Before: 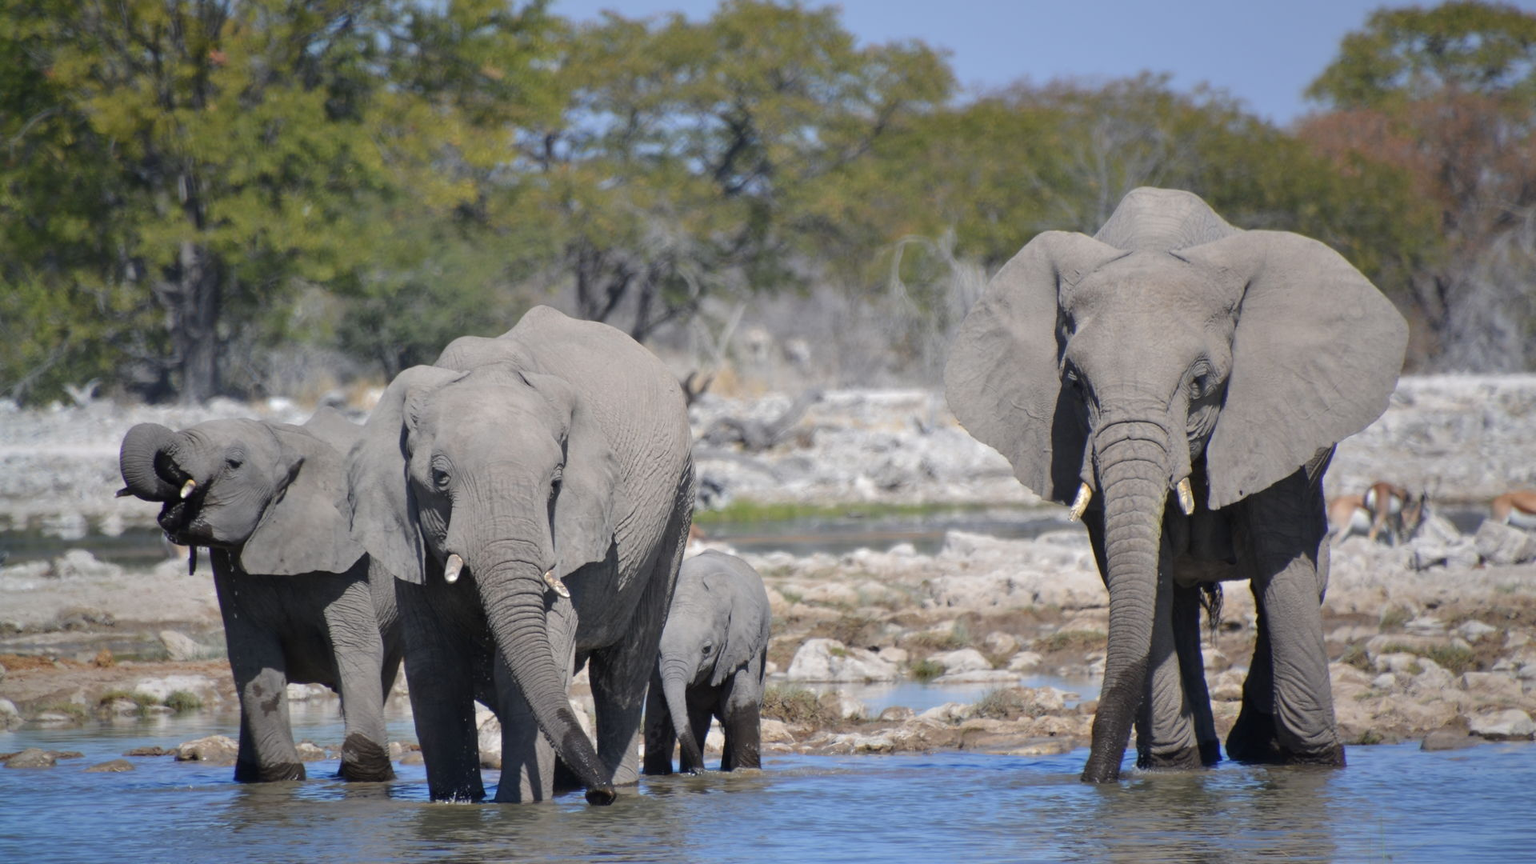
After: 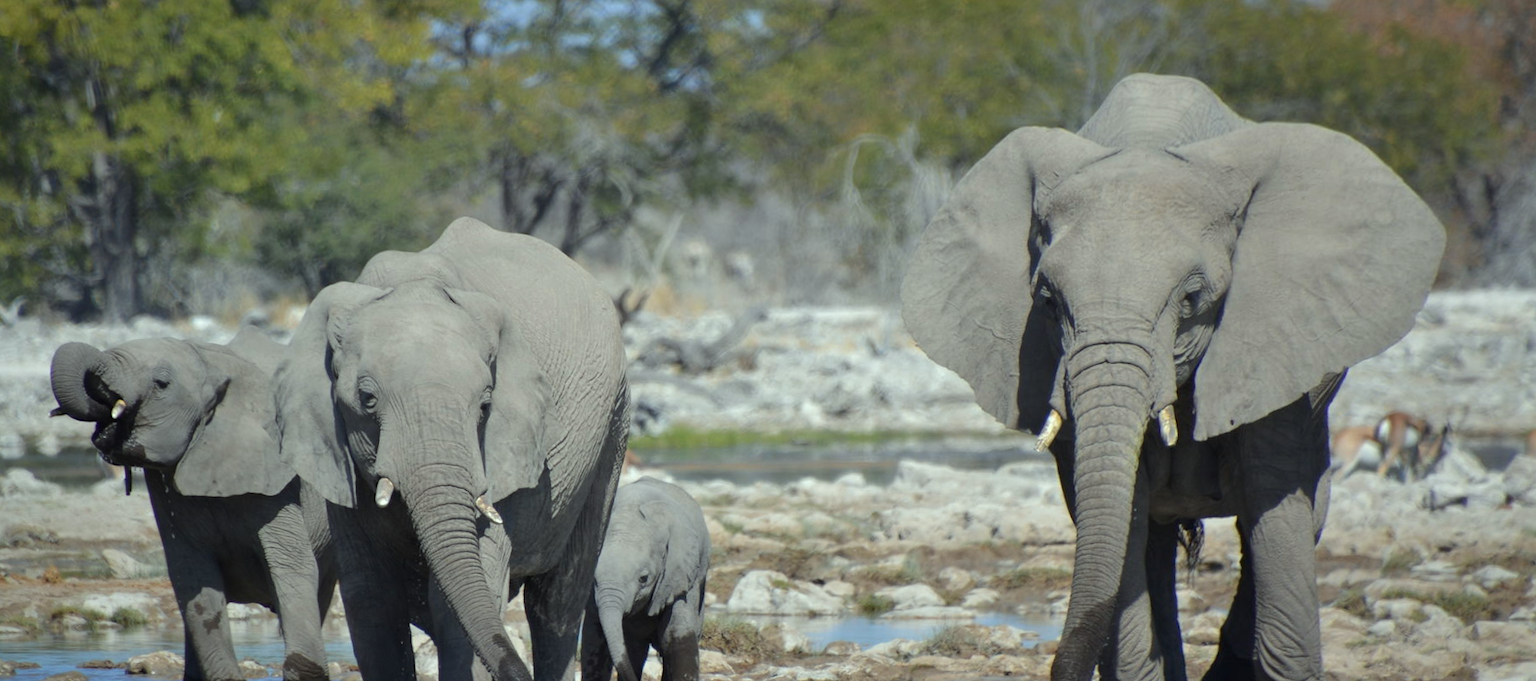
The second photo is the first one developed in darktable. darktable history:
color correction: highlights a* -8, highlights b* 3.1
rotate and perspective: rotation 0.062°, lens shift (vertical) 0.115, lens shift (horizontal) -0.133, crop left 0.047, crop right 0.94, crop top 0.061, crop bottom 0.94
crop and rotate: left 1.814%, top 12.818%, right 0.25%, bottom 9.225%
